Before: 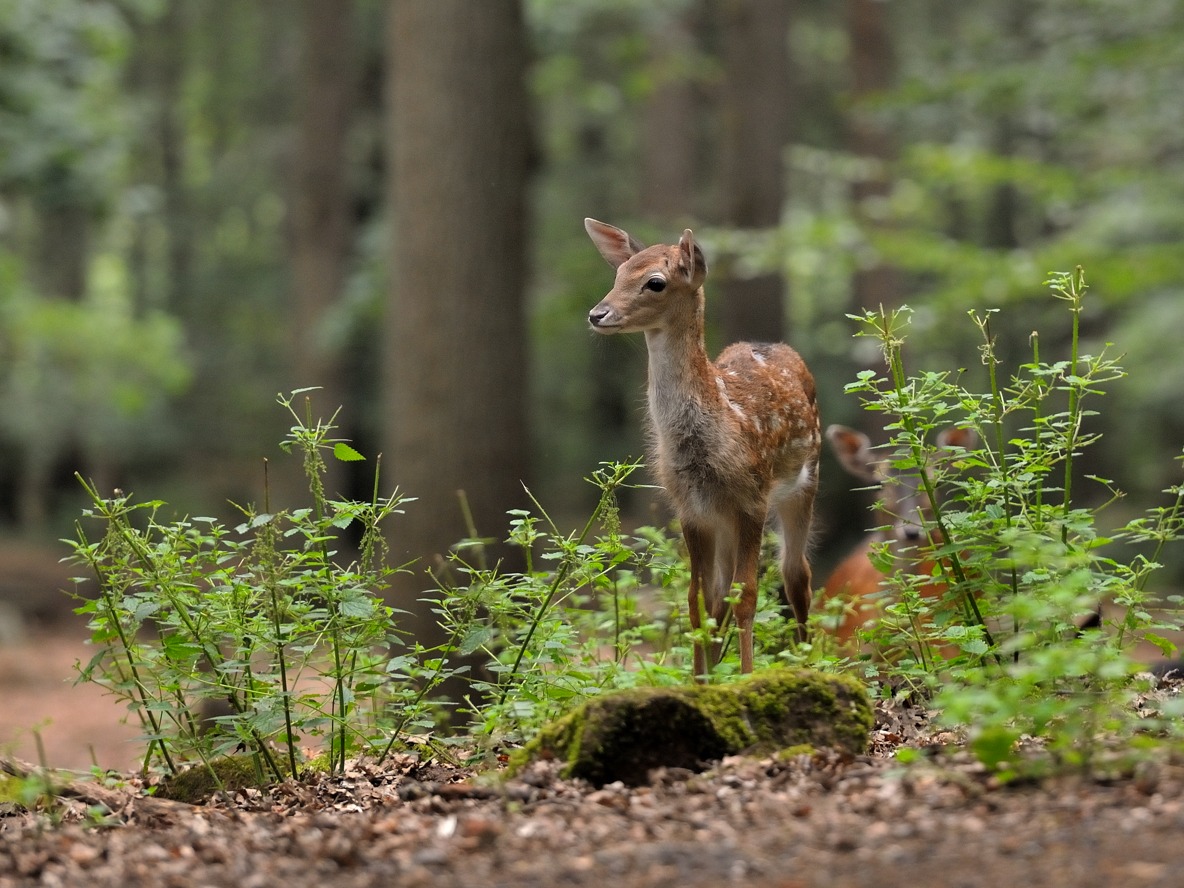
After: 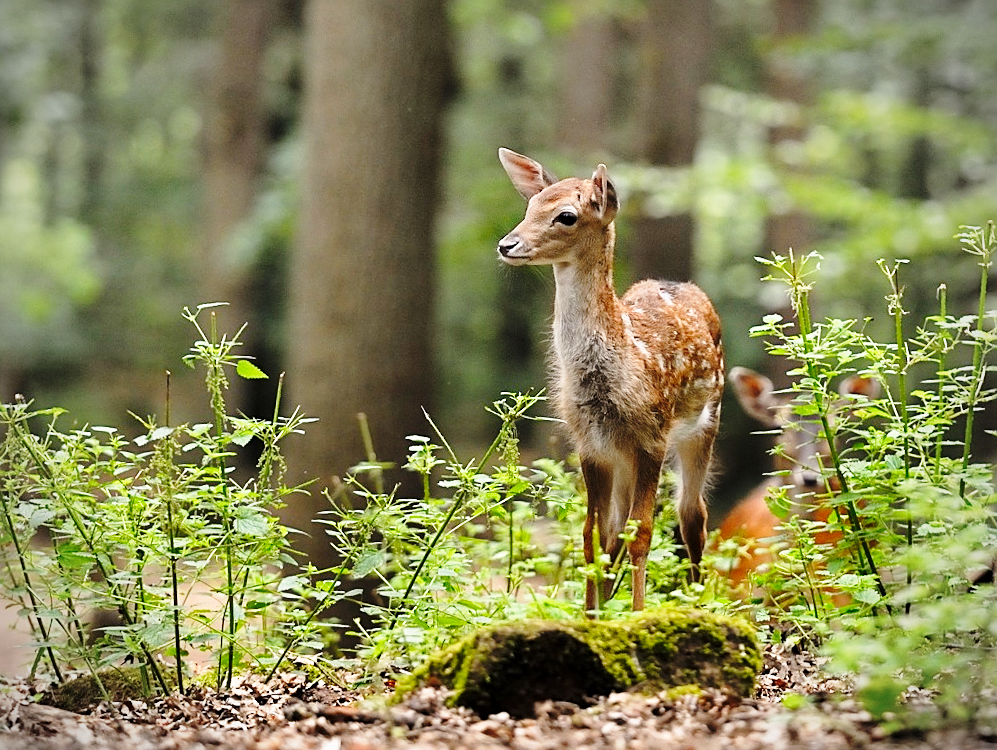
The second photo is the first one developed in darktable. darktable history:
sharpen: on, module defaults
base curve: curves: ch0 [(0, 0) (0.028, 0.03) (0.105, 0.232) (0.387, 0.748) (0.754, 0.968) (1, 1)], preserve colors none
vignetting: unbound false
crop and rotate: angle -2.94°, left 5.406%, top 5.175%, right 4.686%, bottom 4.617%
